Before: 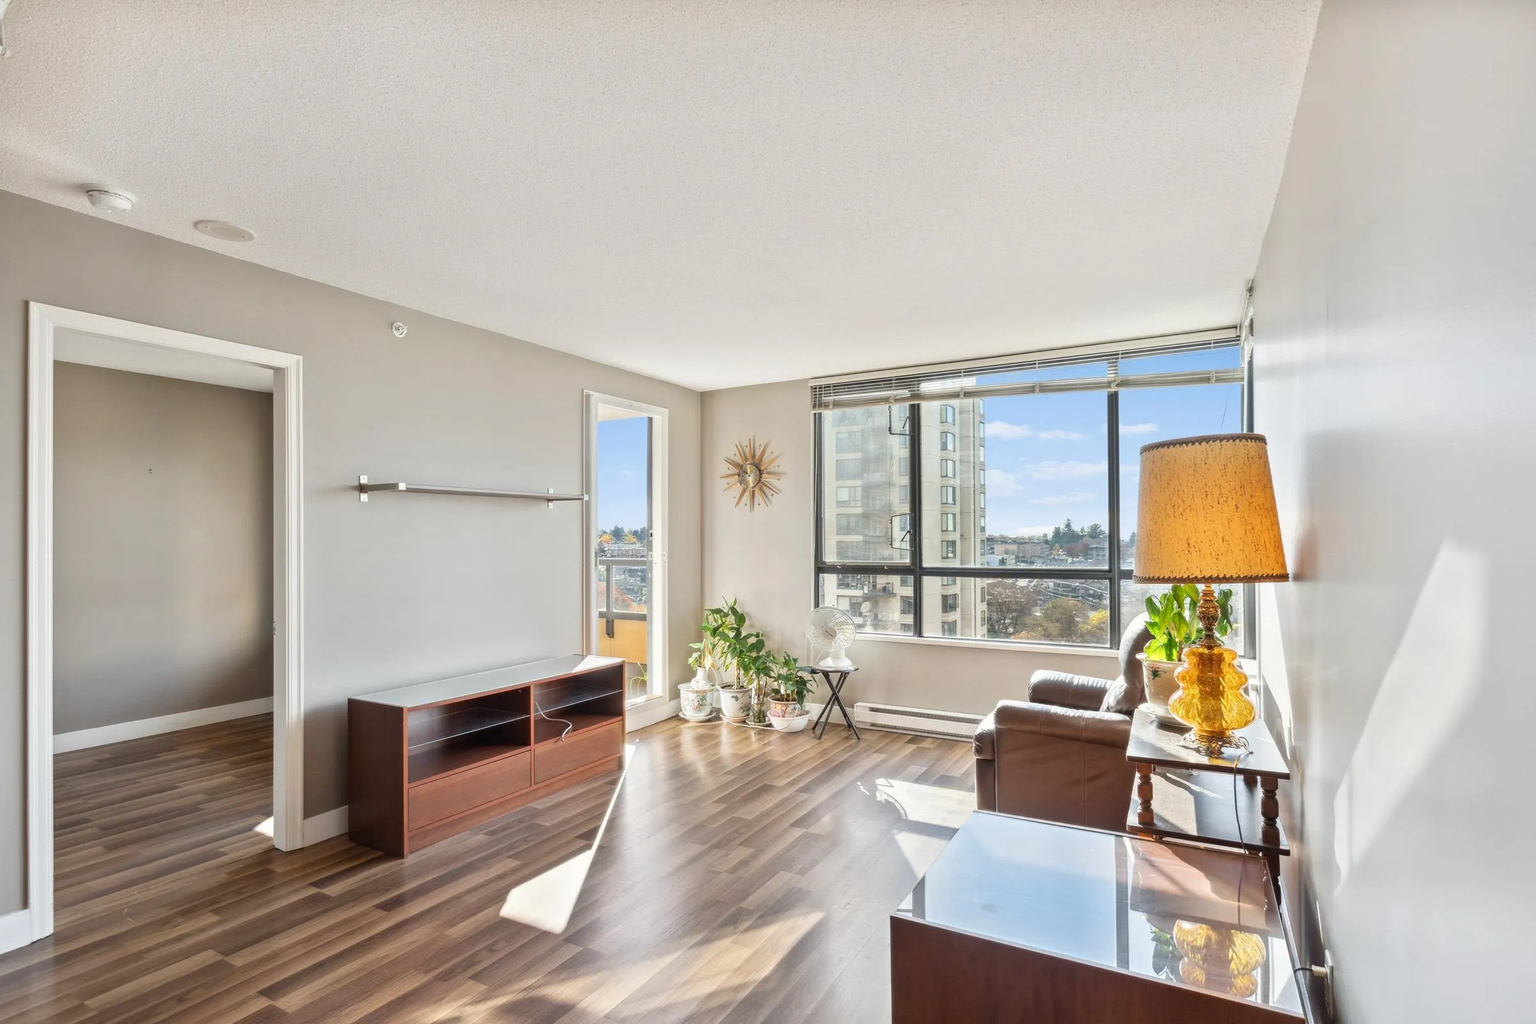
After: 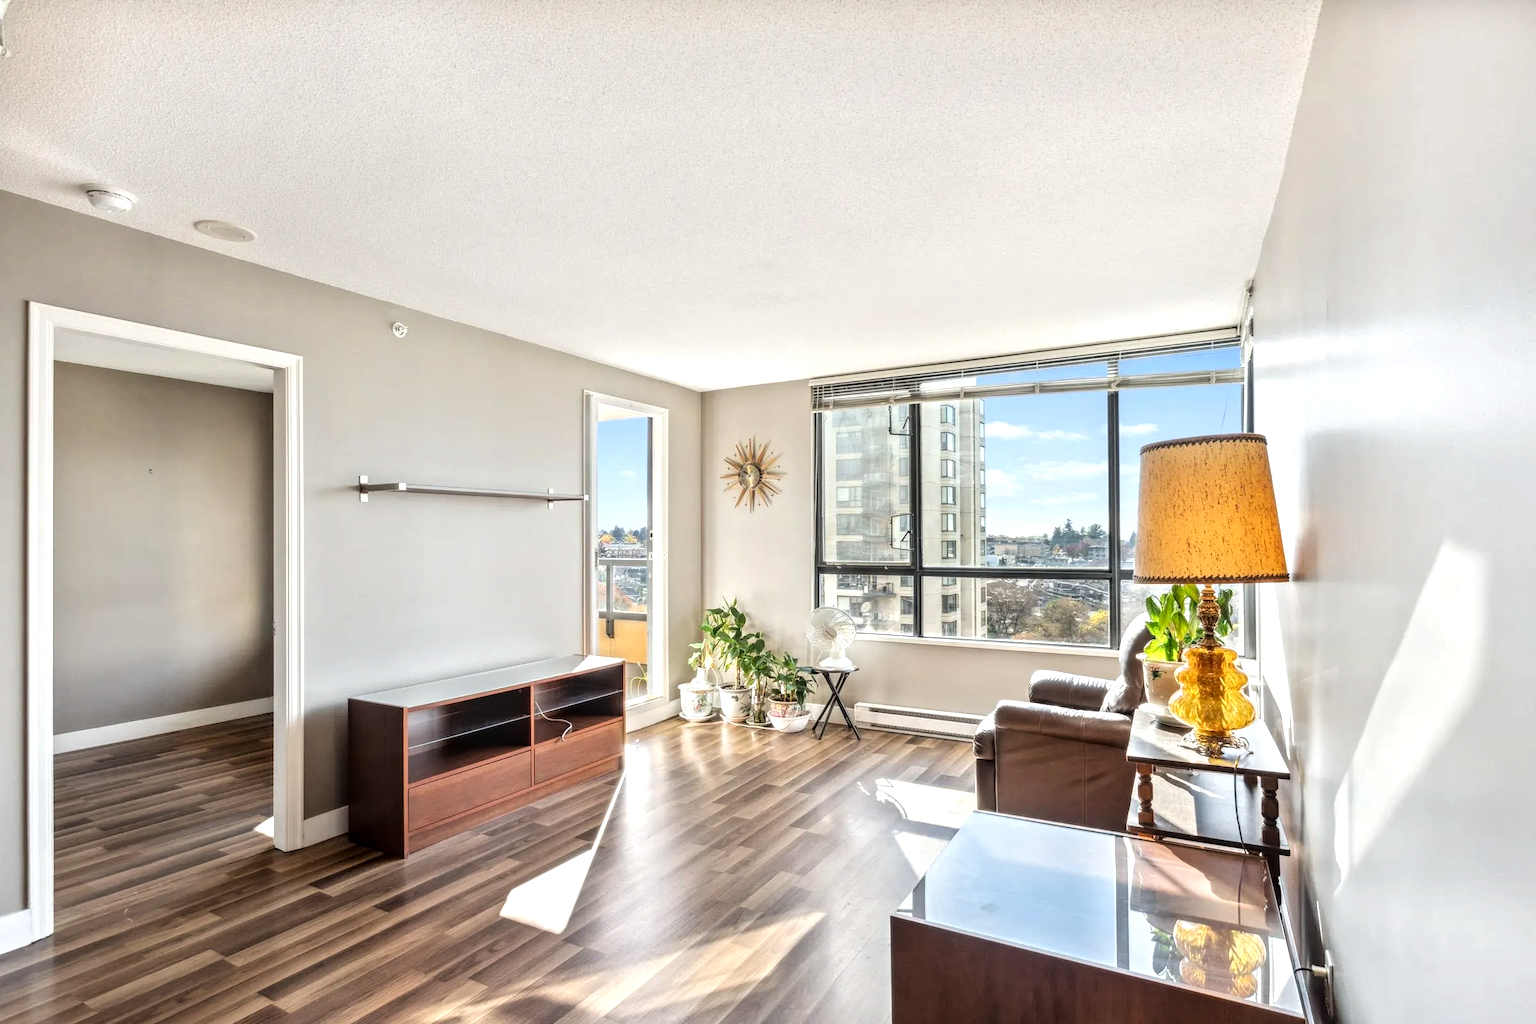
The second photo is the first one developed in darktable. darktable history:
rgb curve: curves: ch0 [(0, 0) (0.136, 0.078) (0.262, 0.245) (0.414, 0.42) (1, 1)], compensate middle gray true, preserve colors basic power
local contrast: on, module defaults
tone equalizer: -8 EV -0.417 EV, -7 EV -0.389 EV, -6 EV -0.333 EV, -5 EV -0.222 EV, -3 EV 0.222 EV, -2 EV 0.333 EV, -1 EV 0.389 EV, +0 EV 0.417 EV, edges refinement/feathering 500, mask exposure compensation -1.57 EV, preserve details no
